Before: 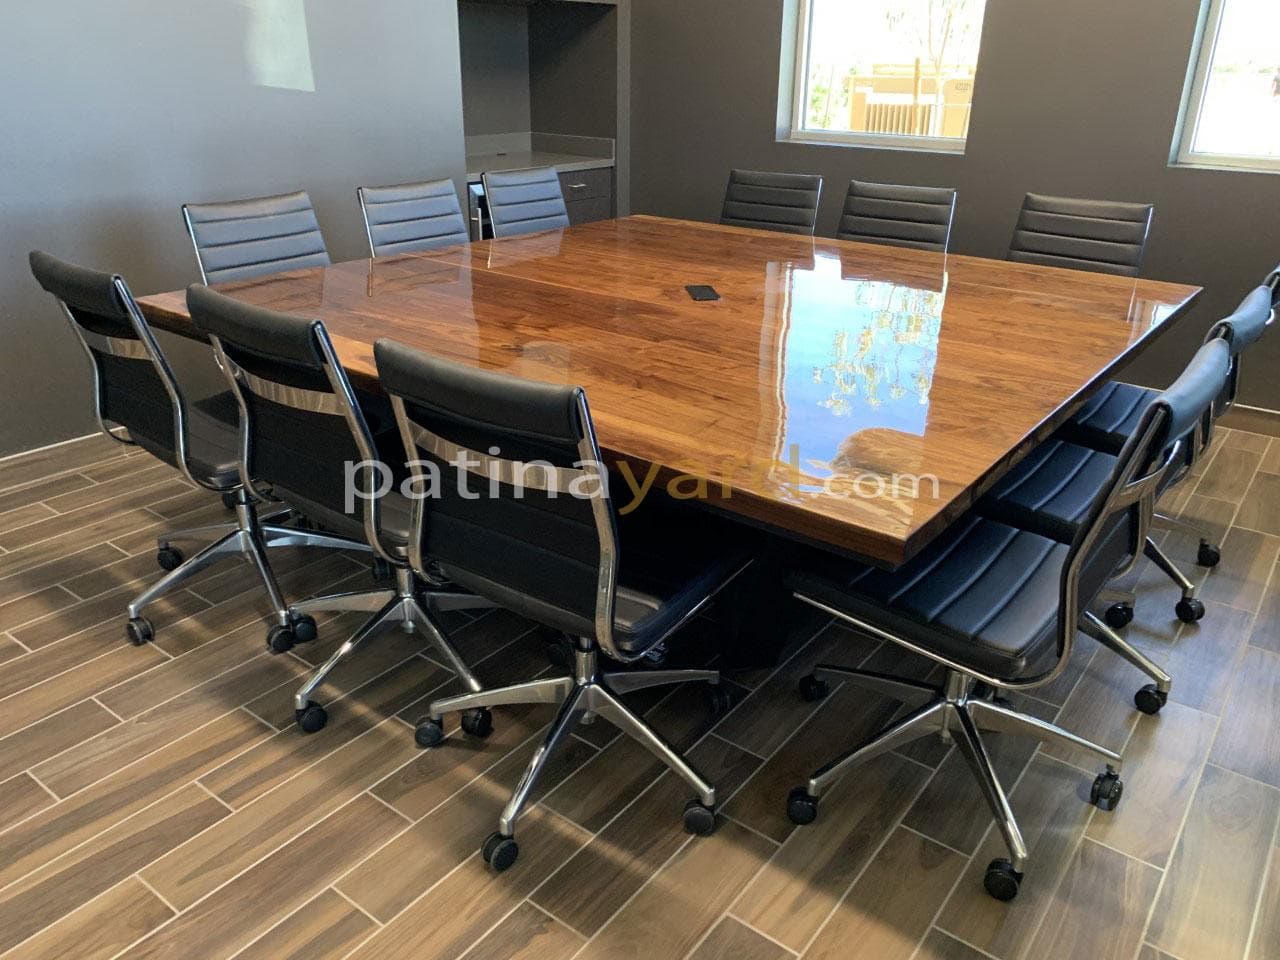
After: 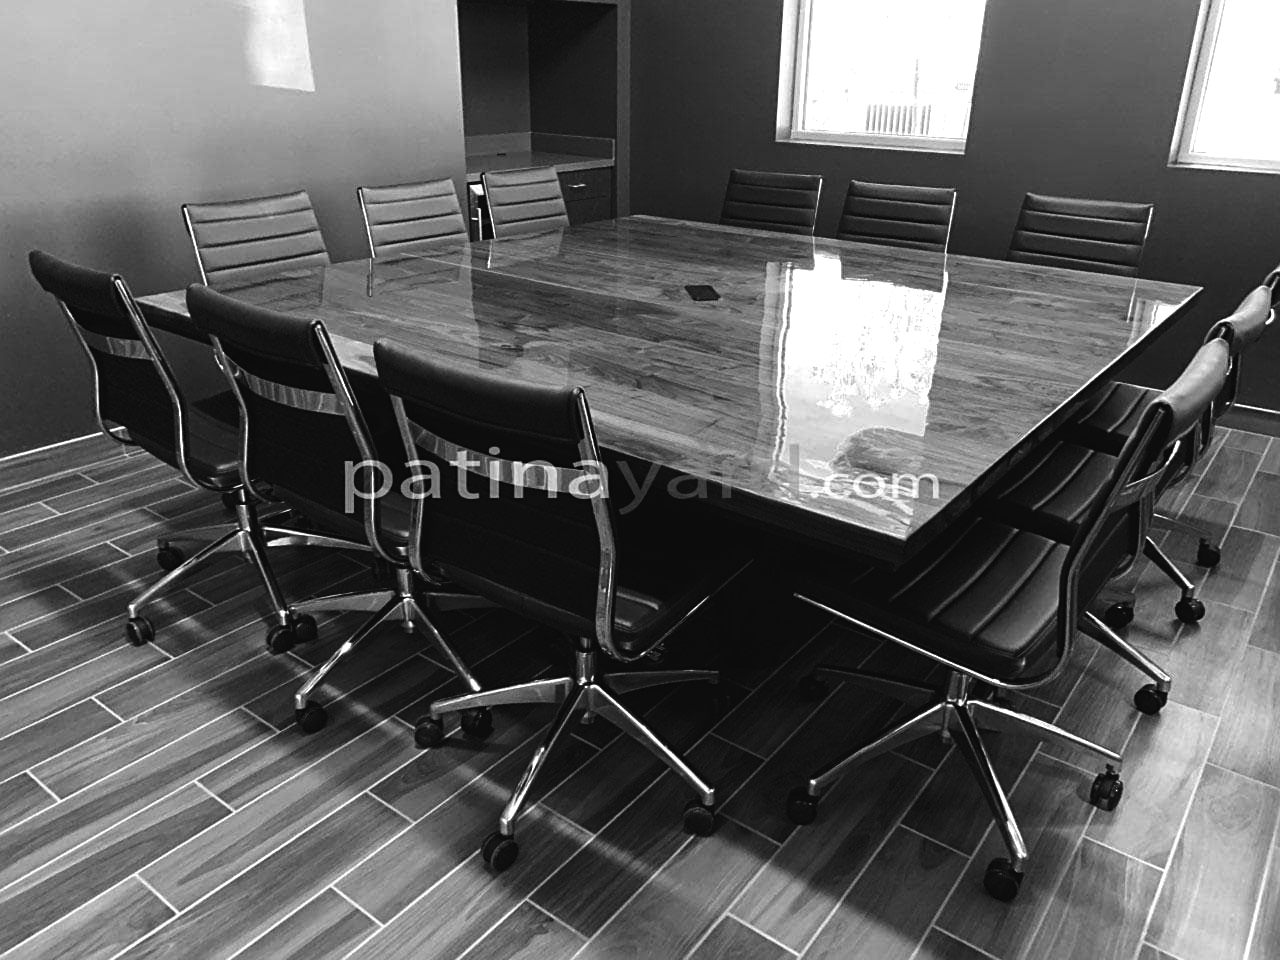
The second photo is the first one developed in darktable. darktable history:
sharpen: on, module defaults
contrast equalizer: y [[0.5 ×6], [0.5 ×6], [0.5, 0.5, 0.501, 0.545, 0.707, 0.863], [0 ×6], [0 ×6]]
color balance rgb: shadows lift › luminance 0.49%, shadows lift › chroma 6.83%, shadows lift › hue 300.29°, power › hue 208.98°, highlights gain › luminance 20.24%, highlights gain › chroma 2.73%, highlights gain › hue 173.85°, perceptual saturation grading › global saturation 18.05%
color balance: lift [1.016, 0.983, 1, 1.017], gamma [0.78, 1.018, 1.043, 0.957], gain [0.786, 1.063, 0.937, 1.017], input saturation 118.26%, contrast 13.43%, contrast fulcrum 21.62%, output saturation 82.76%
lowpass: radius 0.5, unbound 0
monochrome: on, module defaults
tone equalizer: -8 EV -0.417 EV, -7 EV -0.389 EV, -6 EV -0.333 EV, -5 EV -0.222 EV, -3 EV 0.222 EV, -2 EV 0.333 EV, -1 EV 0.389 EV, +0 EV 0.417 EV, edges refinement/feathering 500, mask exposure compensation -1.25 EV, preserve details no
